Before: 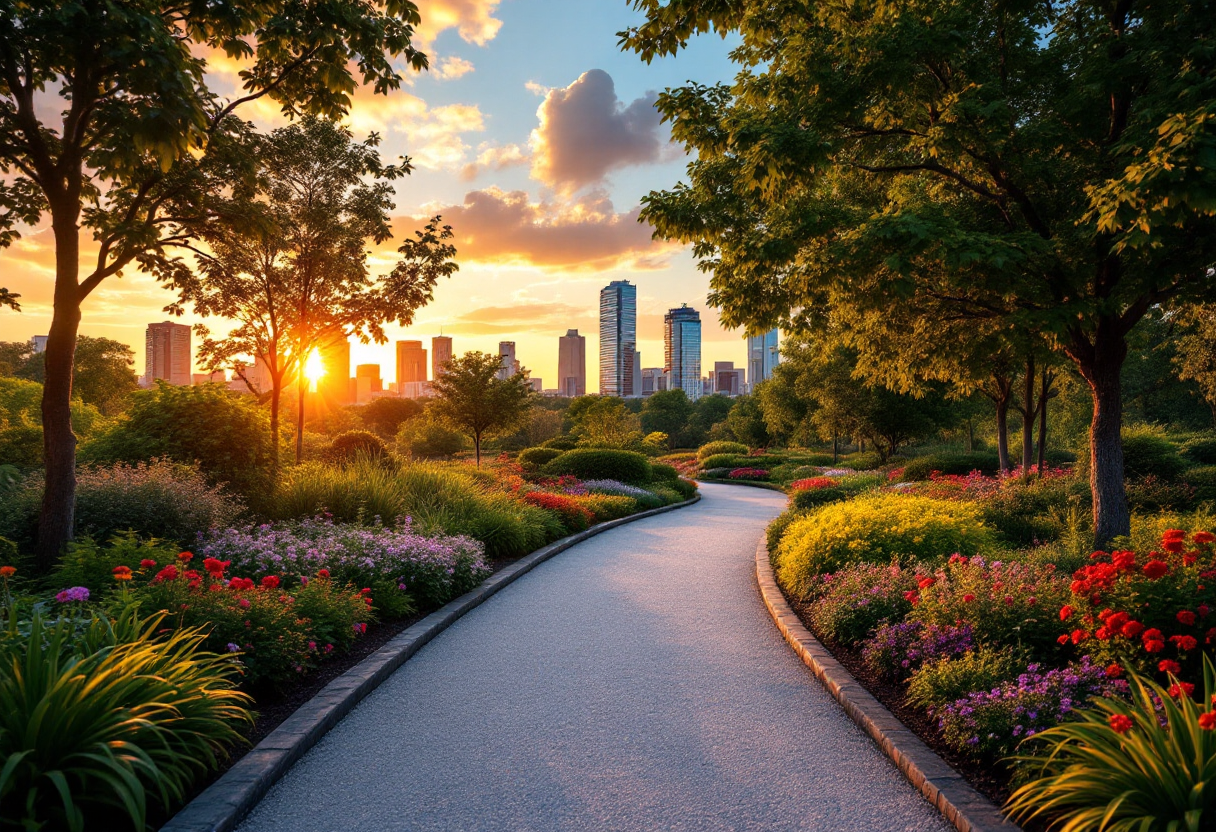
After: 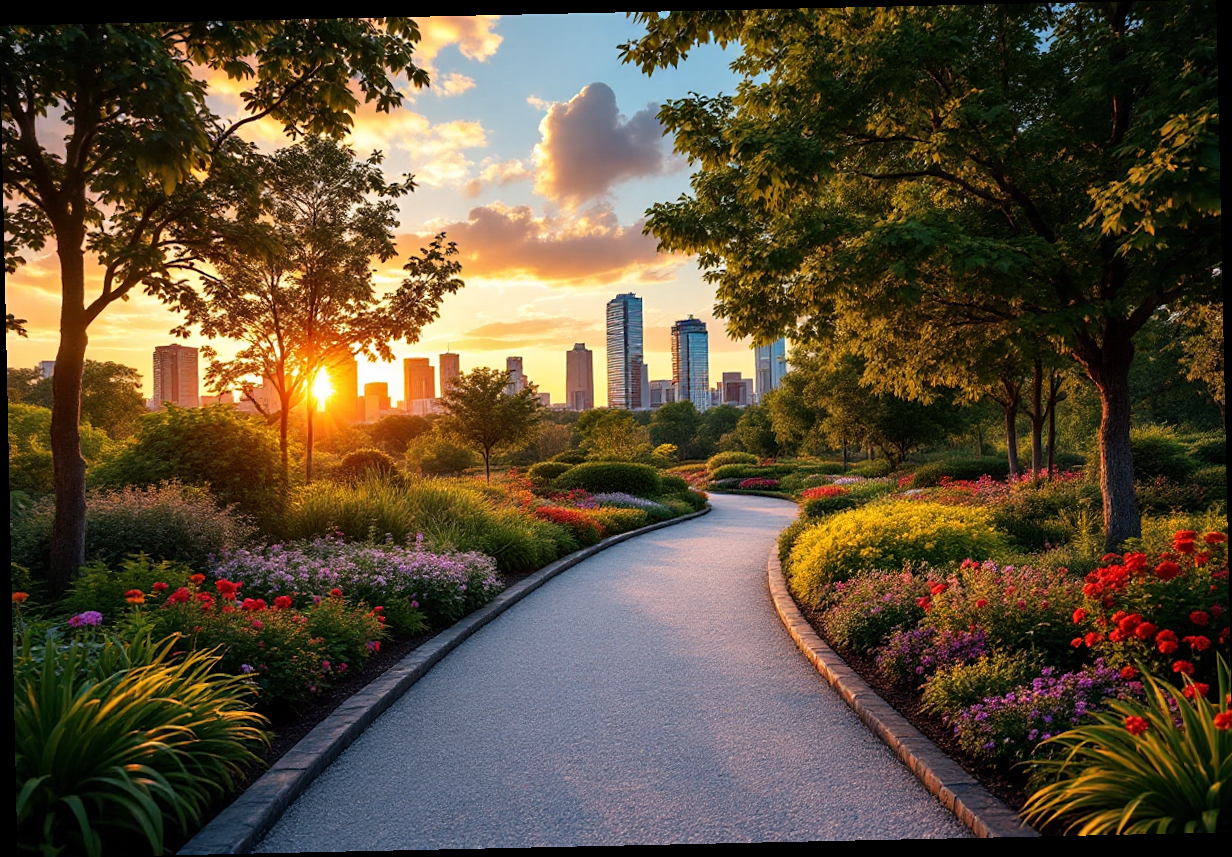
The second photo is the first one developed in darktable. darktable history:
rotate and perspective: rotation -1.24°, automatic cropping off
sharpen: amount 0.2
